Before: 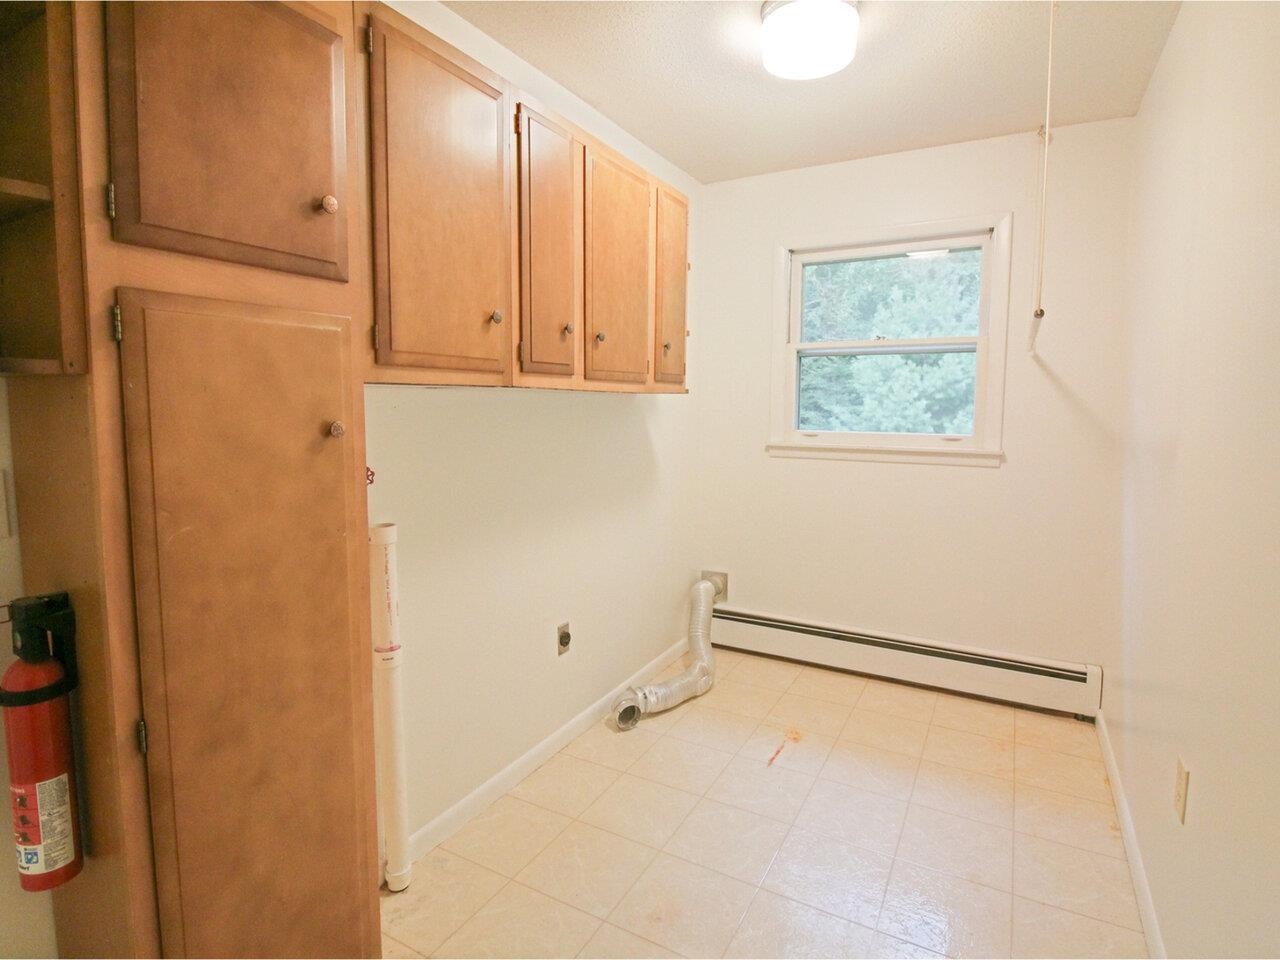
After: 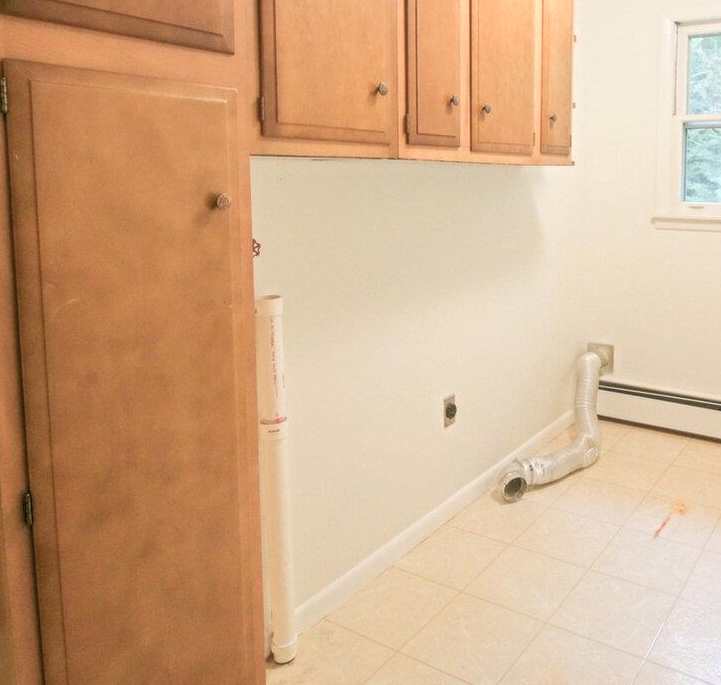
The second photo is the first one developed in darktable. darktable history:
rgb levels: levels [[0.01, 0.419, 0.839], [0, 0.5, 1], [0, 0.5, 1]]
soften: size 10%, saturation 50%, brightness 0.2 EV, mix 10%
crop: left 8.966%, top 23.852%, right 34.699%, bottom 4.703%
